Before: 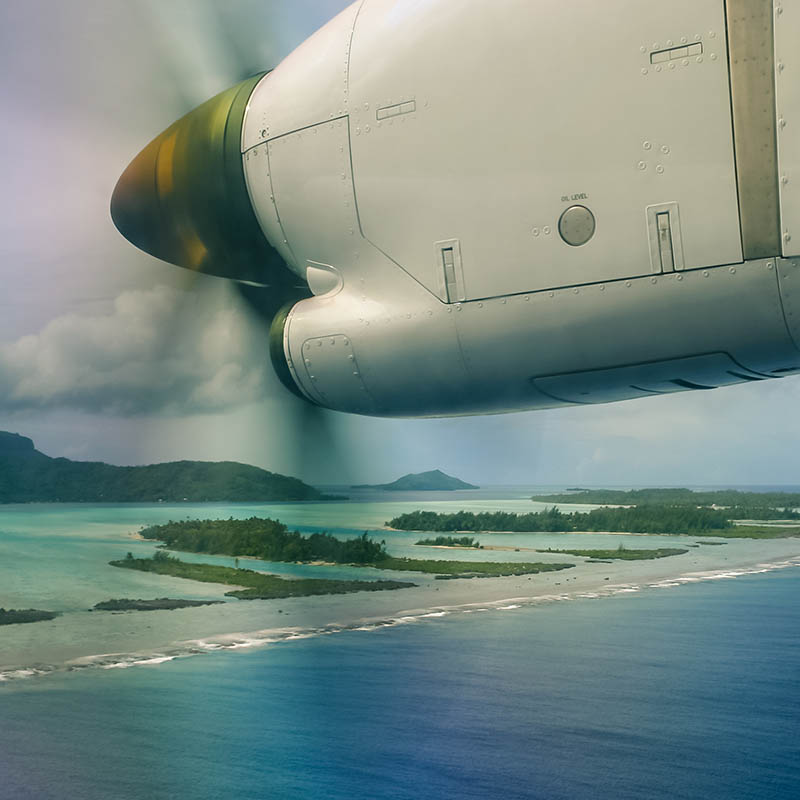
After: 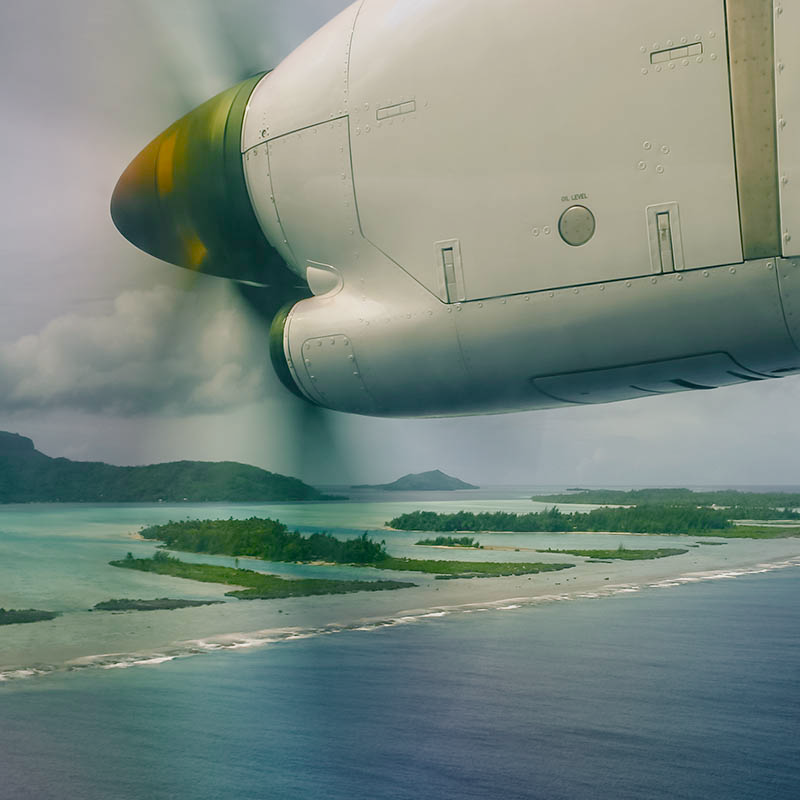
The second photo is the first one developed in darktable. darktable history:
color balance rgb: shadows lift › chroma 1%, shadows lift › hue 113°, highlights gain › chroma 0.2%, highlights gain › hue 333°, perceptual saturation grading › global saturation 20%, perceptual saturation grading › highlights -50%, perceptual saturation grading › shadows 25%, contrast -10%
color zones: curves: ch1 [(0.25, 0.61) (0.75, 0.248)]
